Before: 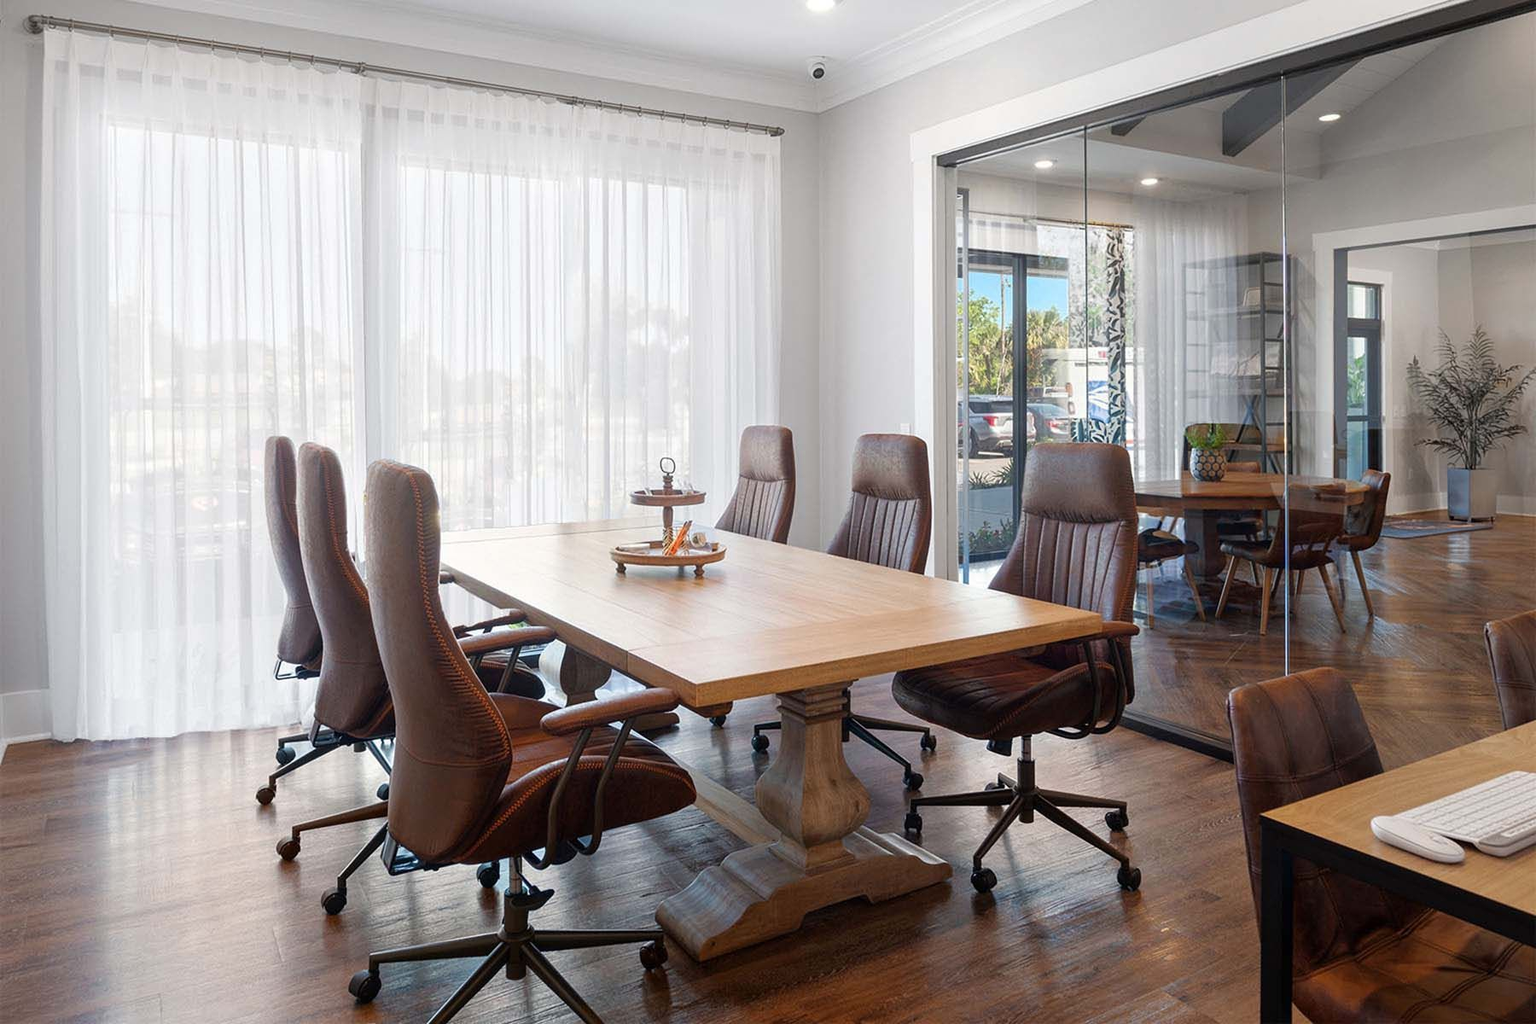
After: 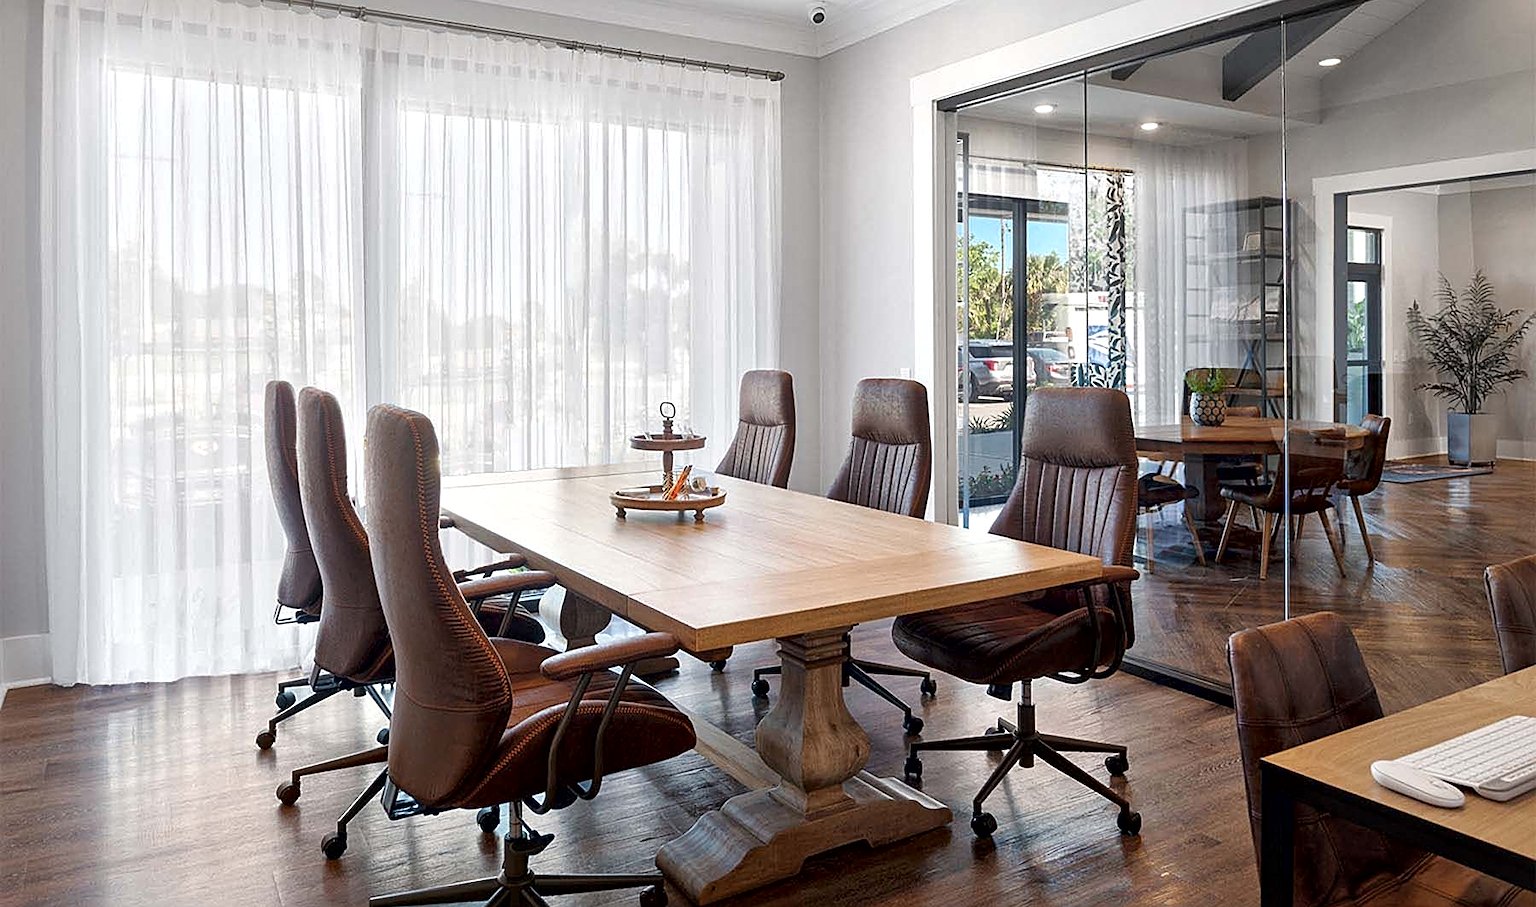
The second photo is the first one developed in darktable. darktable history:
local contrast: mode bilateral grid, contrast 25, coarseness 59, detail 152%, midtone range 0.2
crop and rotate: top 5.442%, bottom 5.83%
sharpen: on, module defaults
